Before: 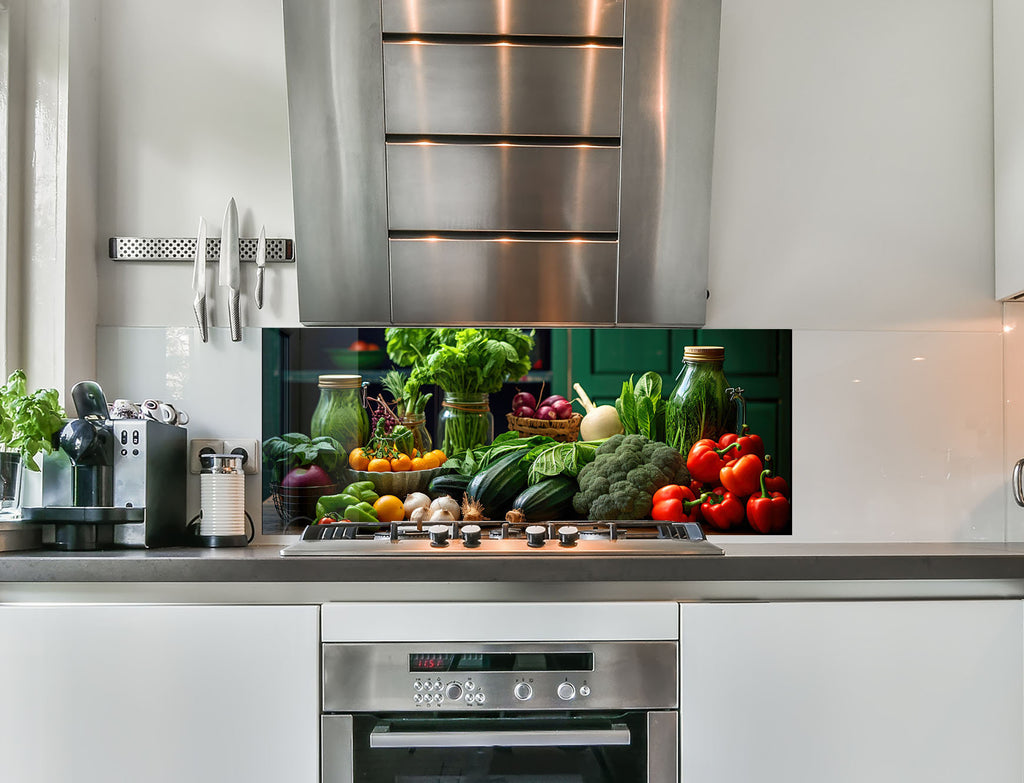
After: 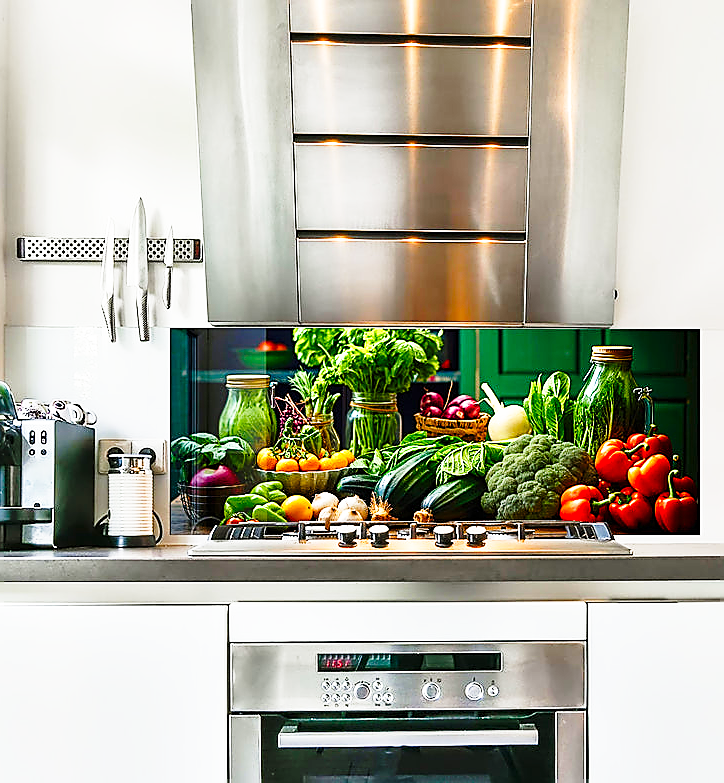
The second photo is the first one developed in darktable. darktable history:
sharpen: radius 1.4, amount 1.25, threshold 0.7
color balance rgb: perceptual saturation grading › global saturation 35%, perceptual saturation grading › highlights -30%, perceptual saturation grading › shadows 35%, perceptual brilliance grading › global brilliance 3%, perceptual brilliance grading › highlights -3%, perceptual brilliance grading › shadows 3%
base curve: curves: ch0 [(0, 0) (0.026, 0.03) (0.109, 0.232) (0.351, 0.748) (0.669, 0.968) (1, 1)], preserve colors none
crop and rotate: left 9.061%, right 20.142%
